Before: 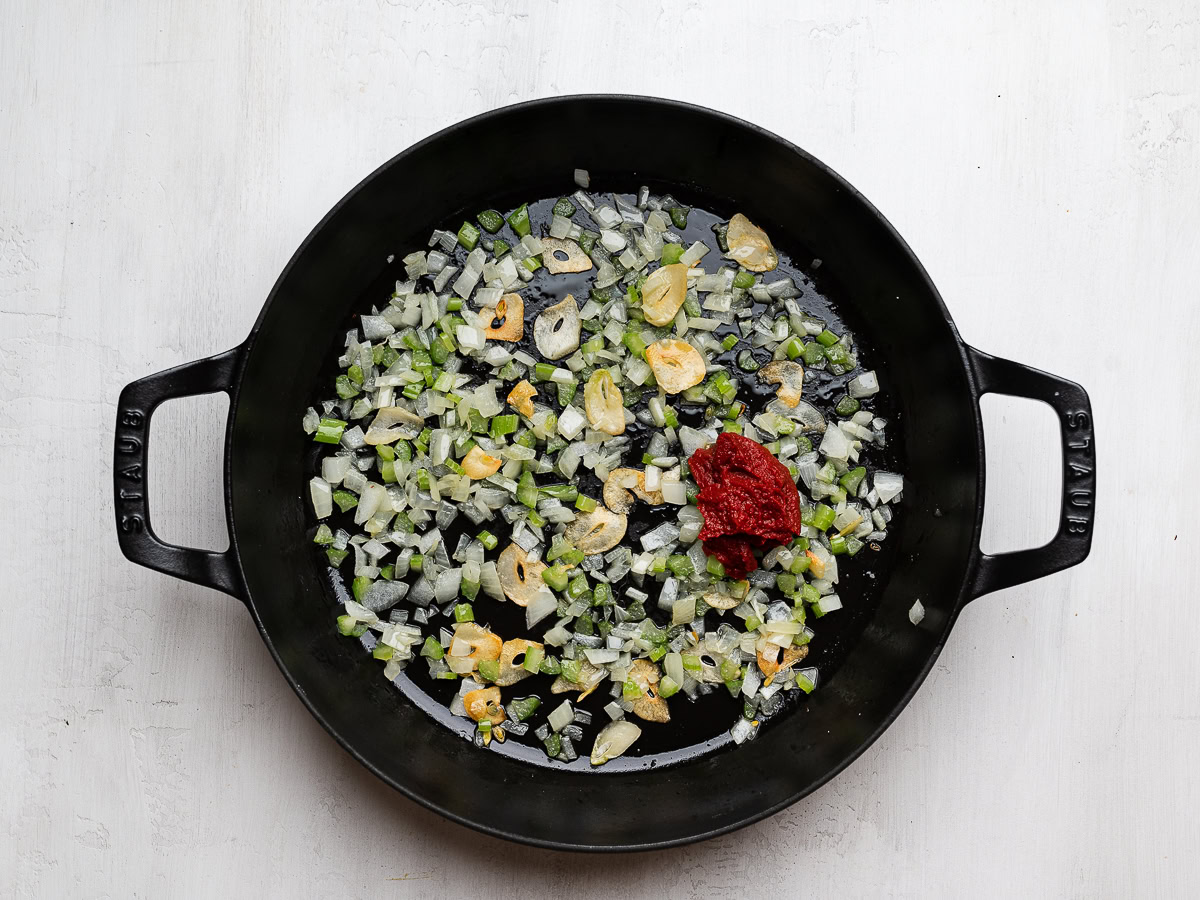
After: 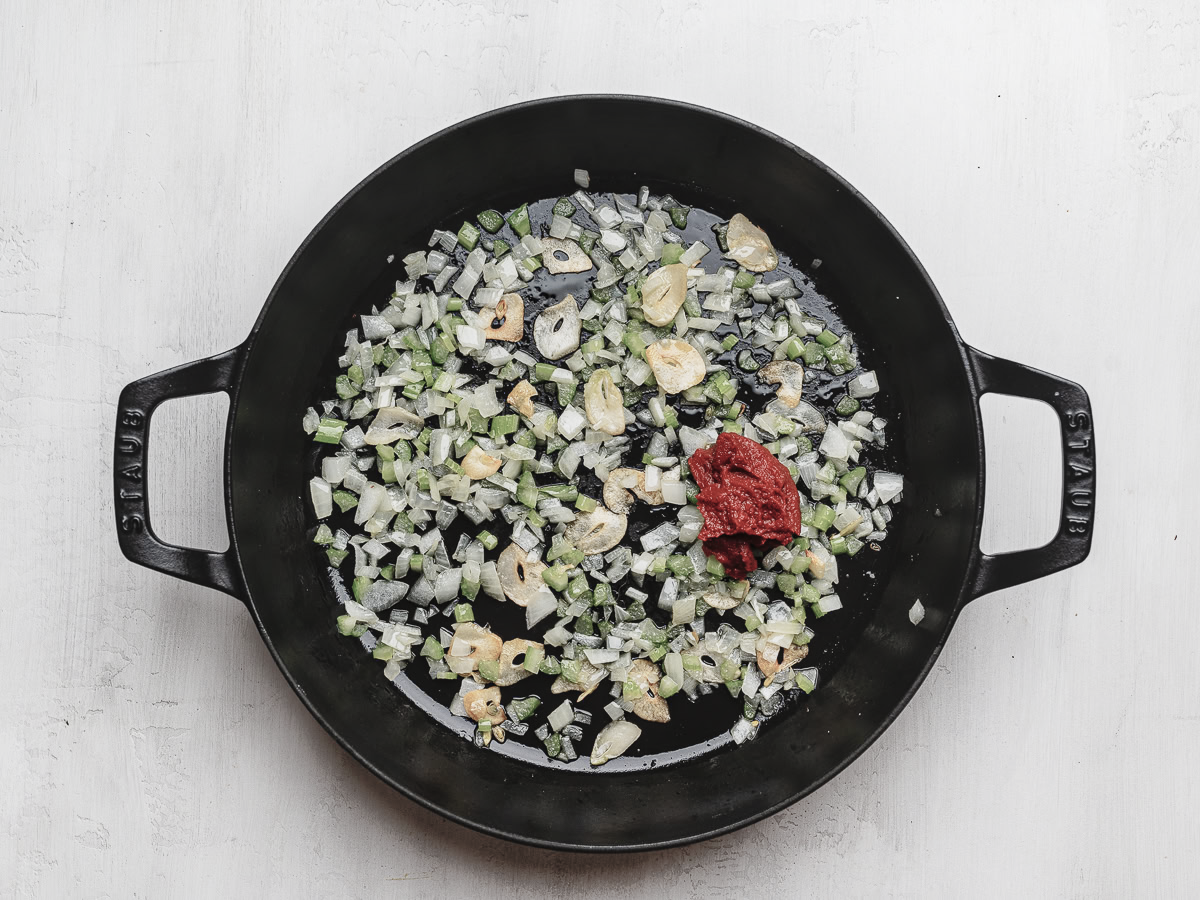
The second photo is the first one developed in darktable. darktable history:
color balance rgb: perceptual saturation grading › global saturation -28.453%, perceptual saturation grading › highlights -20.303%, perceptual saturation grading › mid-tones -23.305%, perceptual saturation grading › shadows -23.169%
local contrast: detail 109%
shadows and highlights: on, module defaults
base curve: curves: ch0 [(0, 0) (0.032, 0.025) (0.121, 0.166) (0.206, 0.329) (0.605, 0.79) (1, 1)], preserve colors none
